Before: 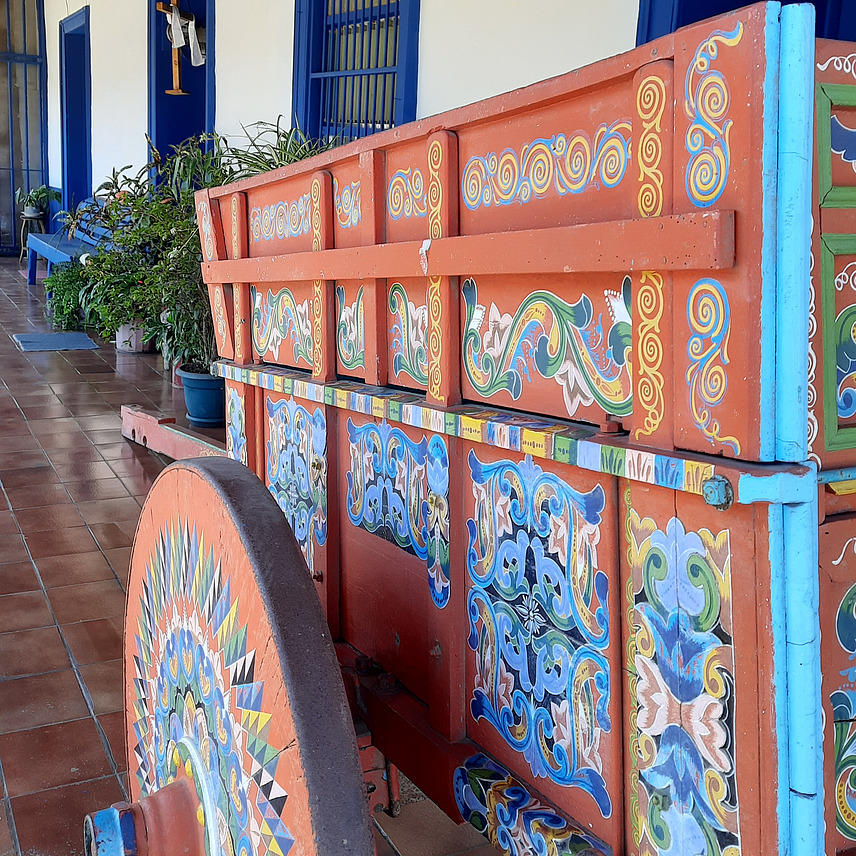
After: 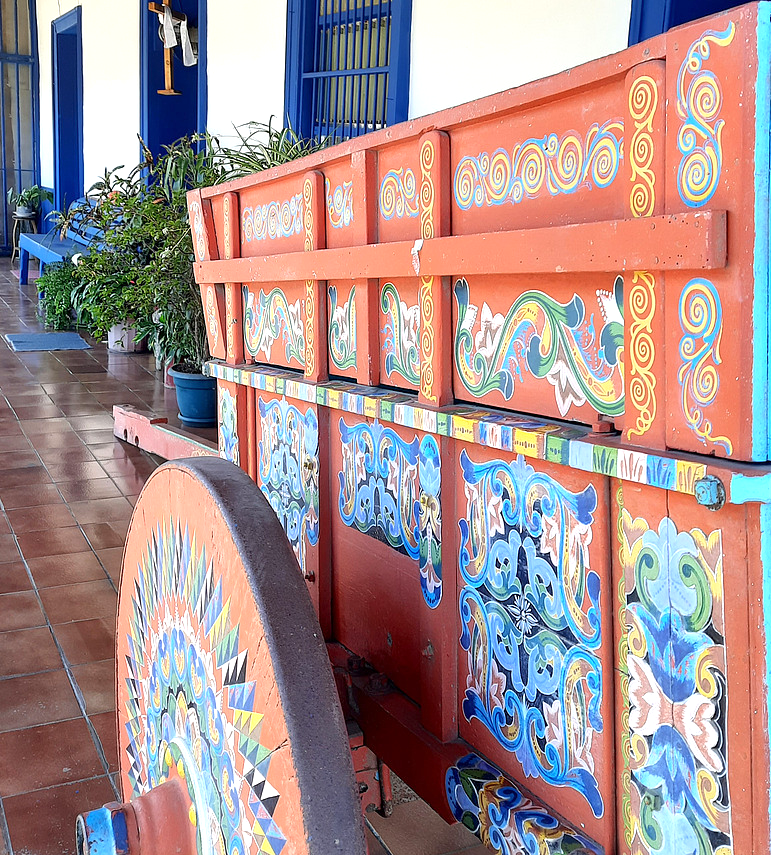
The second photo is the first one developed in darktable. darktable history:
crop and rotate: left 1.088%, right 8.807%
exposure: exposure 0.564 EV, compensate highlight preservation false
